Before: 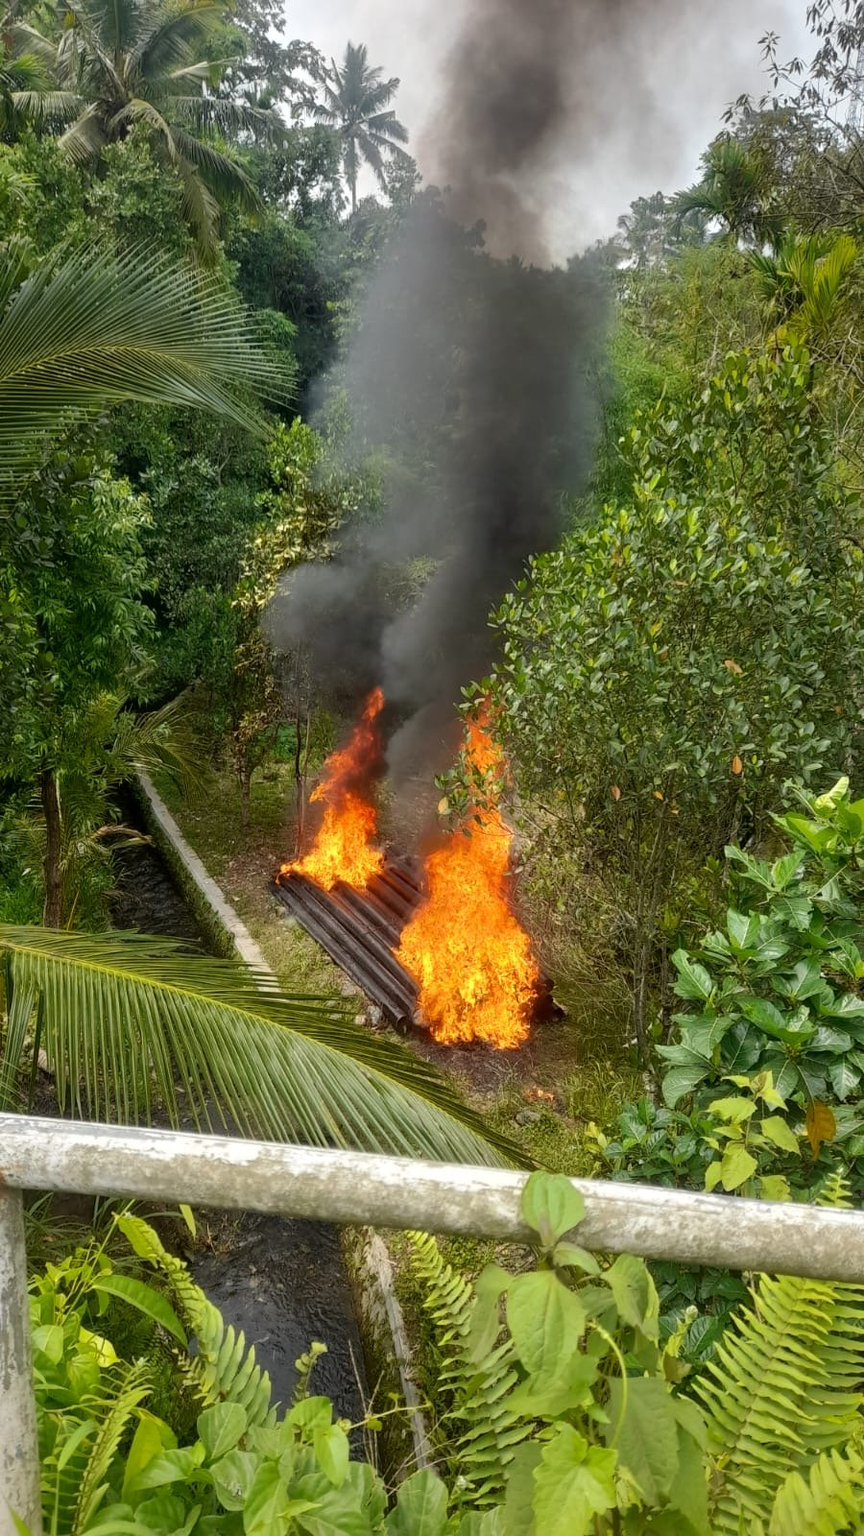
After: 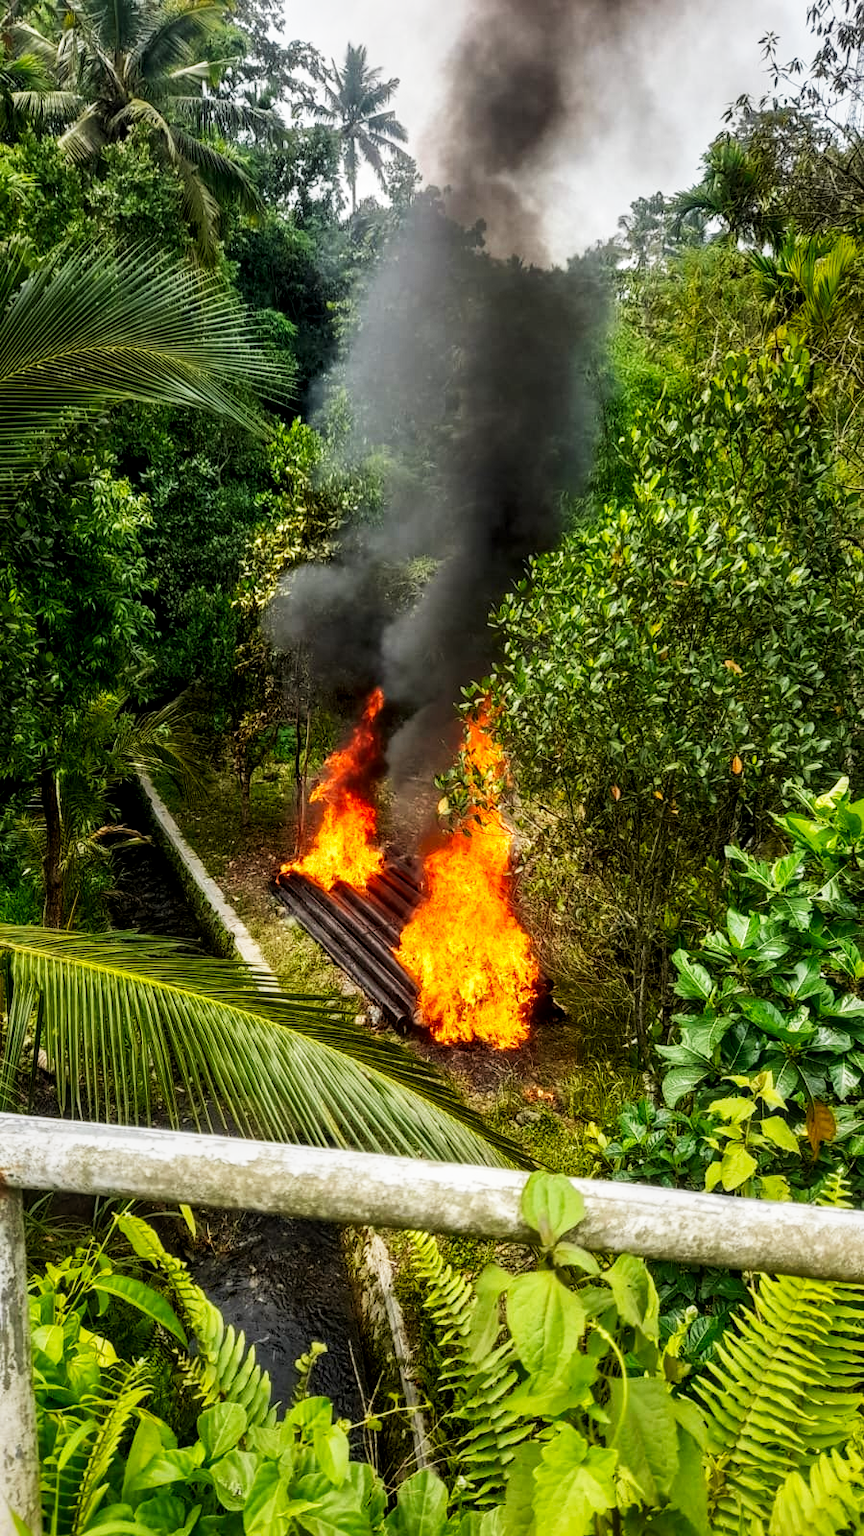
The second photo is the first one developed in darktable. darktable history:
local contrast: detail 130%
white balance: emerald 1
sigmoid: contrast 1.93, skew 0.29, preserve hue 0%
